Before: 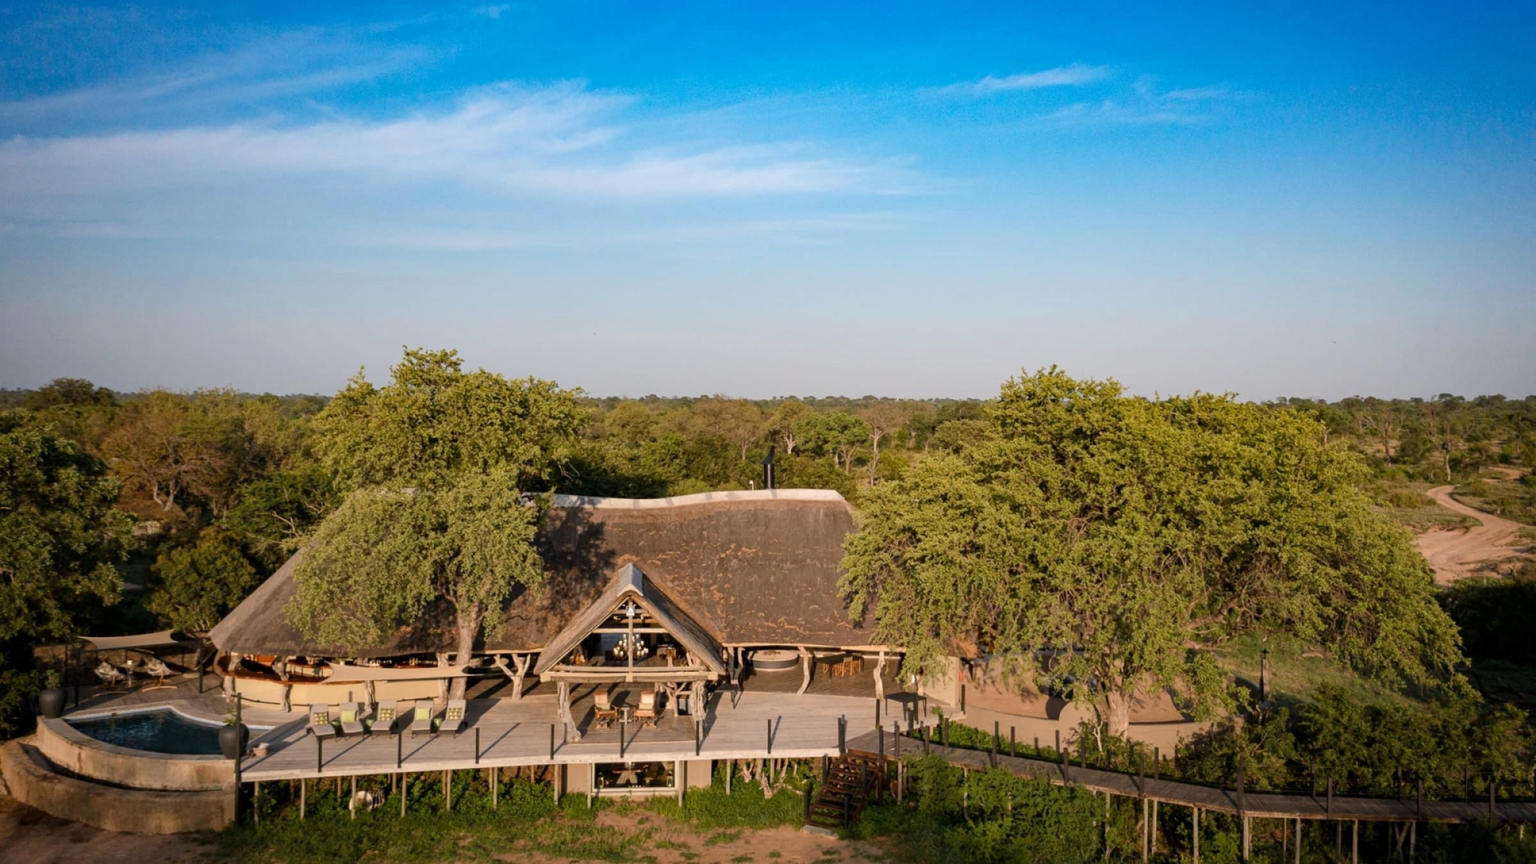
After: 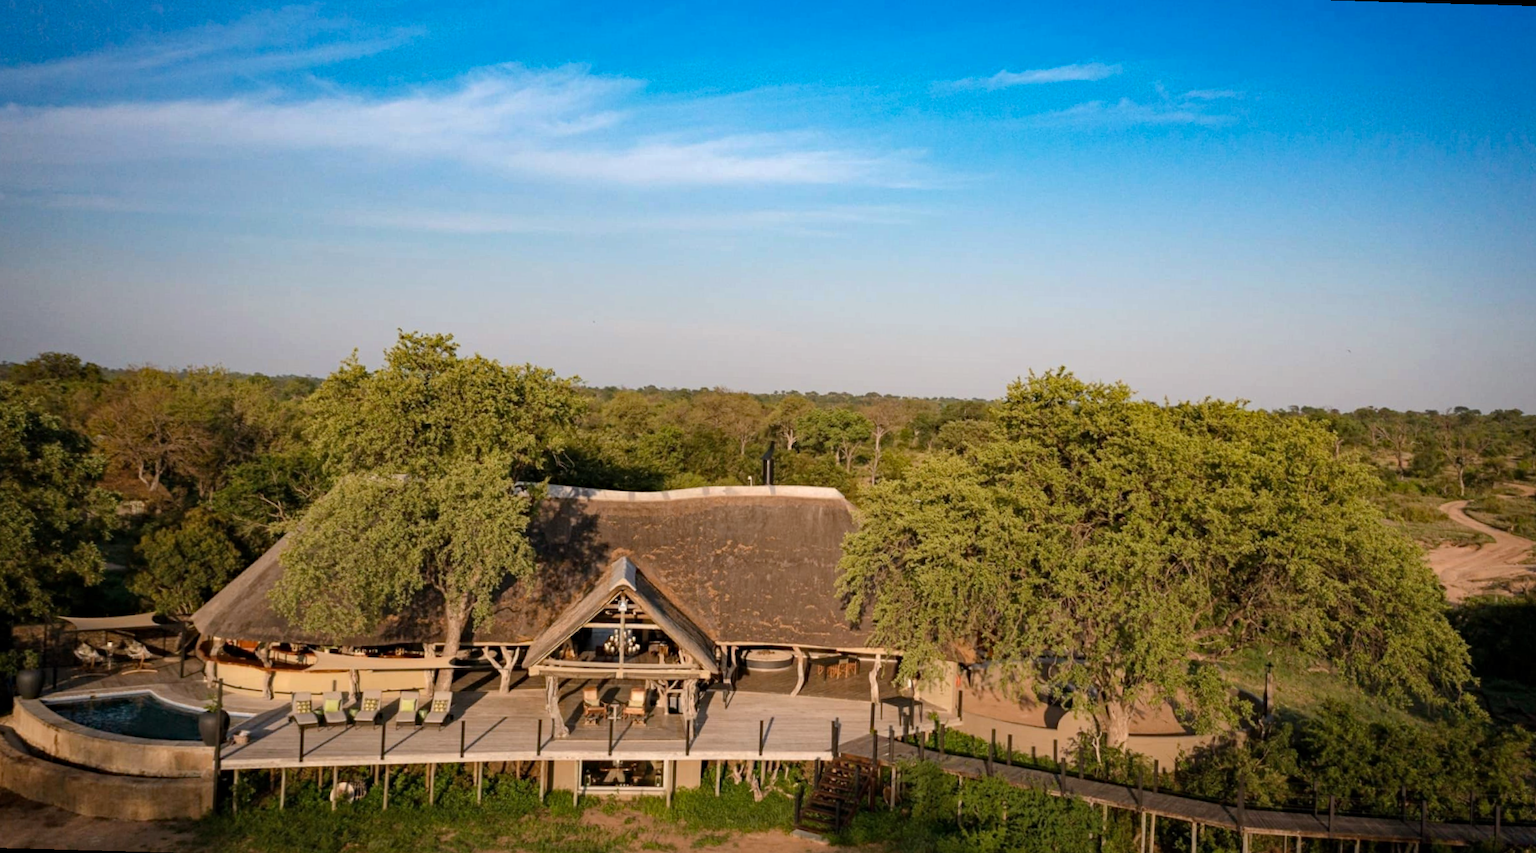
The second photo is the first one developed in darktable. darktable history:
haze removal: compatibility mode true, adaptive false
rotate and perspective: rotation 1.57°, crop left 0.018, crop right 0.982, crop top 0.039, crop bottom 0.961
